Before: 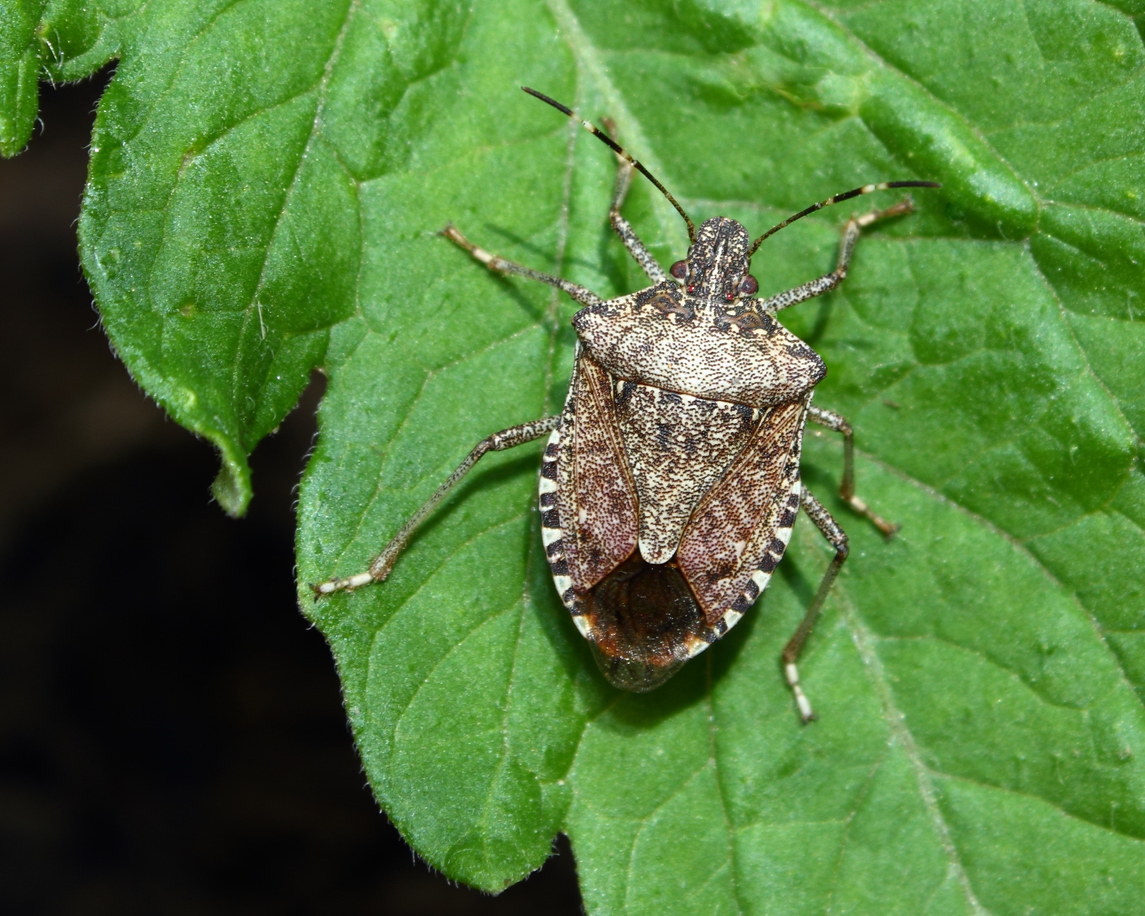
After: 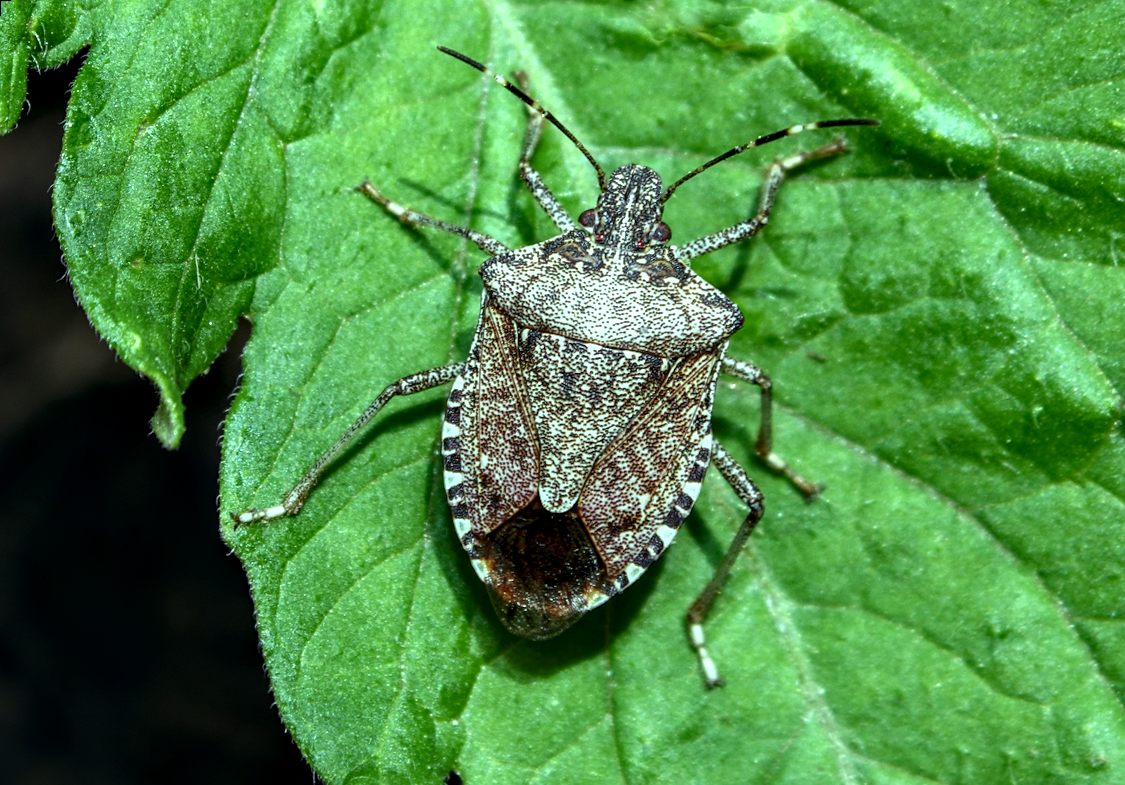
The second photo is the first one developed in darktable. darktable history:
color balance: mode lift, gamma, gain (sRGB), lift [0.997, 0.979, 1.021, 1.011], gamma [1, 1.084, 0.916, 0.998], gain [1, 0.87, 1.13, 1.101], contrast 4.55%, contrast fulcrum 38.24%, output saturation 104.09%
sharpen: amount 0.2
rotate and perspective: rotation 1.69°, lens shift (vertical) -0.023, lens shift (horizontal) -0.291, crop left 0.025, crop right 0.988, crop top 0.092, crop bottom 0.842
local contrast: detail 150%
